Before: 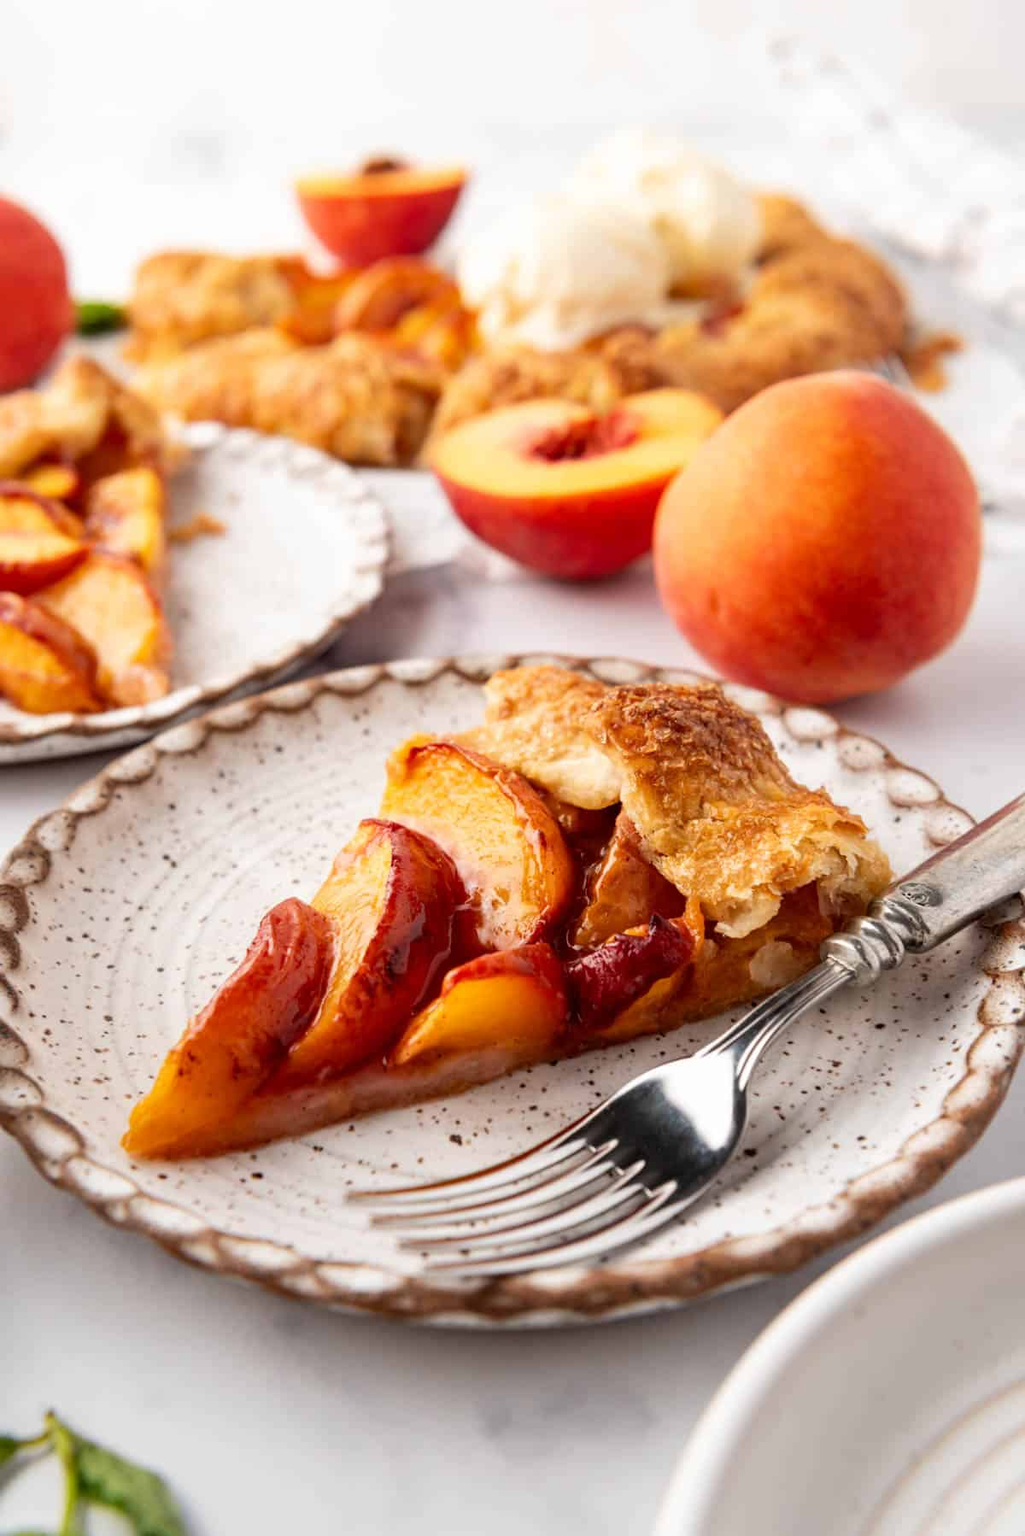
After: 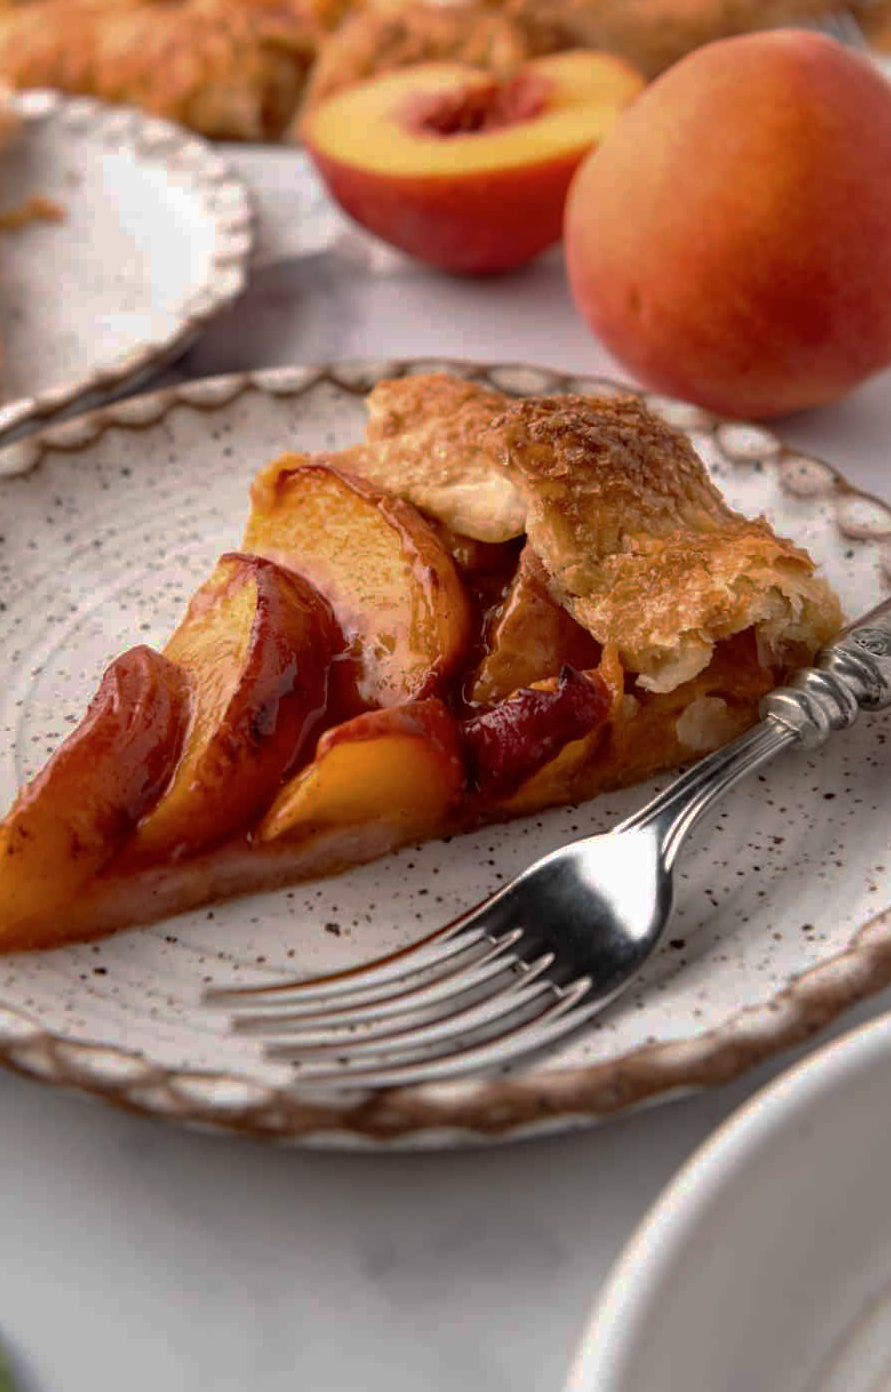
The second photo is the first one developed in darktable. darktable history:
crop: left 16.824%, top 22.554%, right 8.881%
base curve: curves: ch0 [(0, 0) (0.841, 0.609) (1, 1)], preserve colors none
